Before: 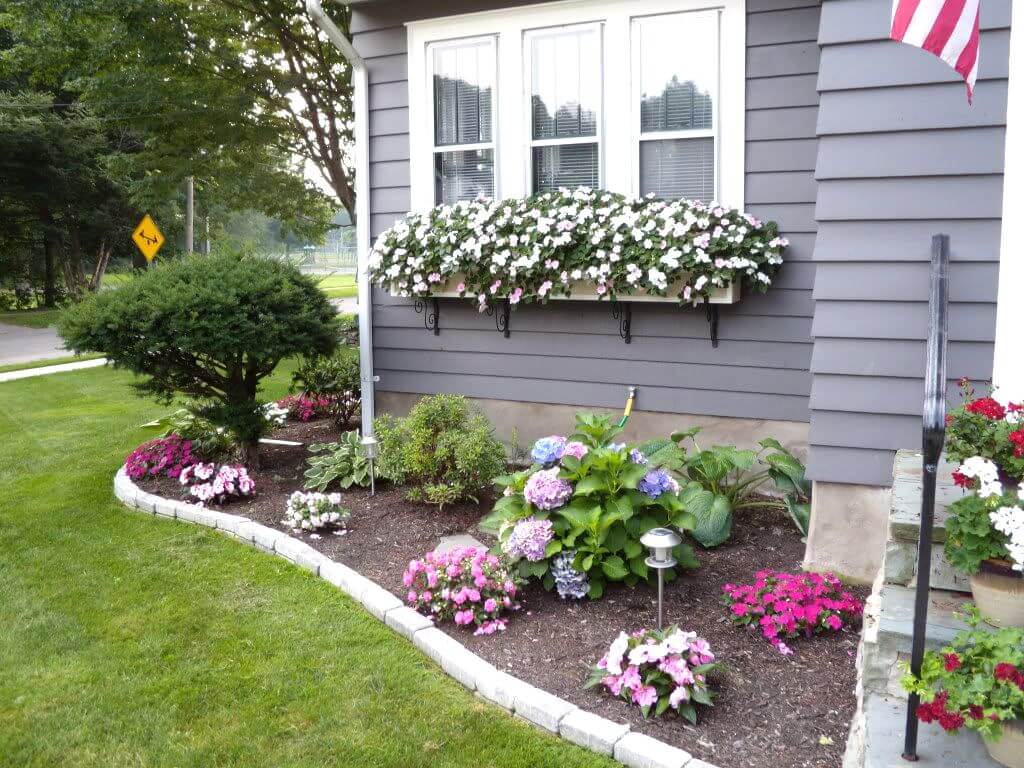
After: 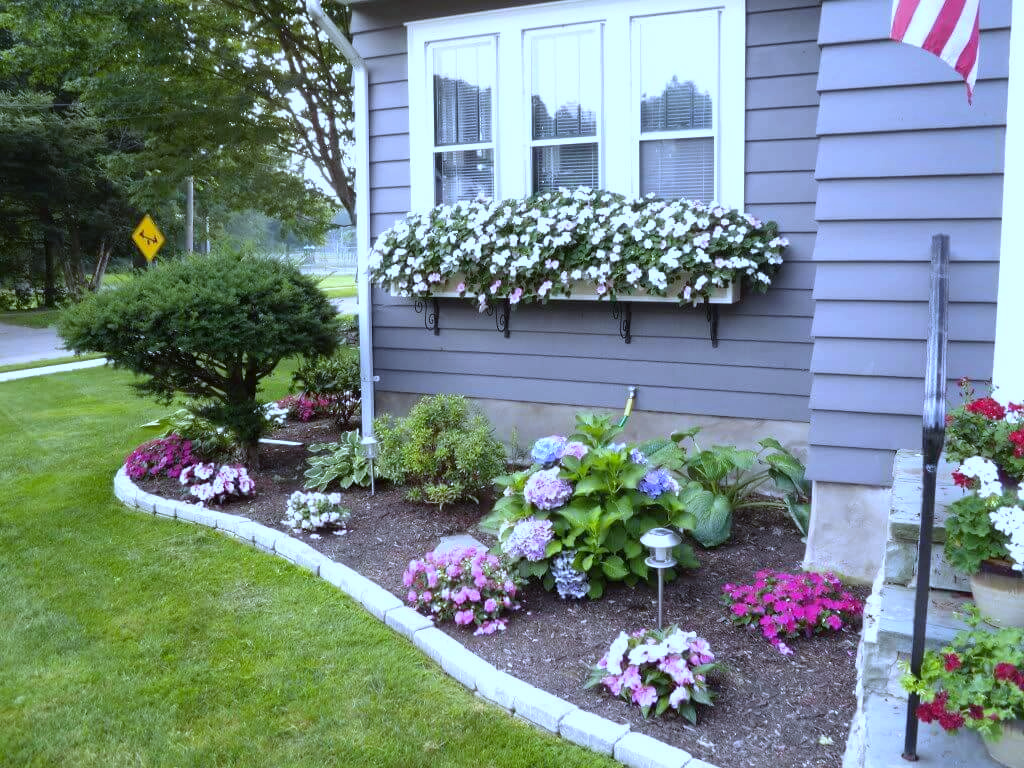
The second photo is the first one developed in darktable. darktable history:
white balance: red 0.871, blue 1.249
rgb curve: curves: ch2 [(0, 0) (0.567, 0.512) (1, 1)], mode RGB, independent channels
